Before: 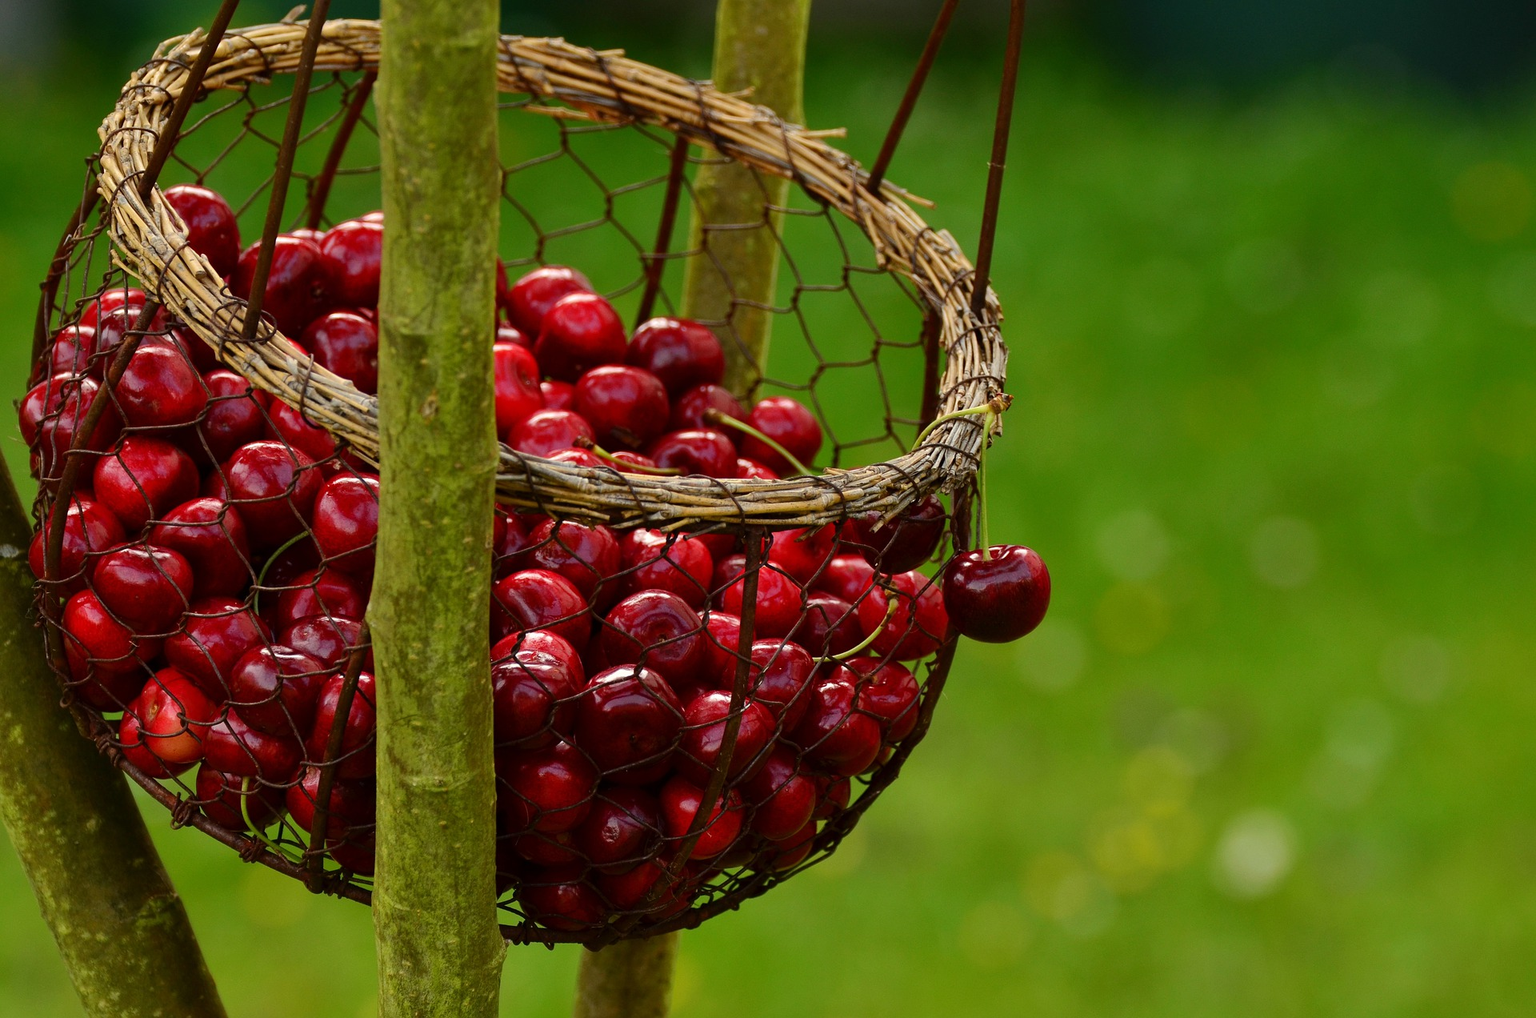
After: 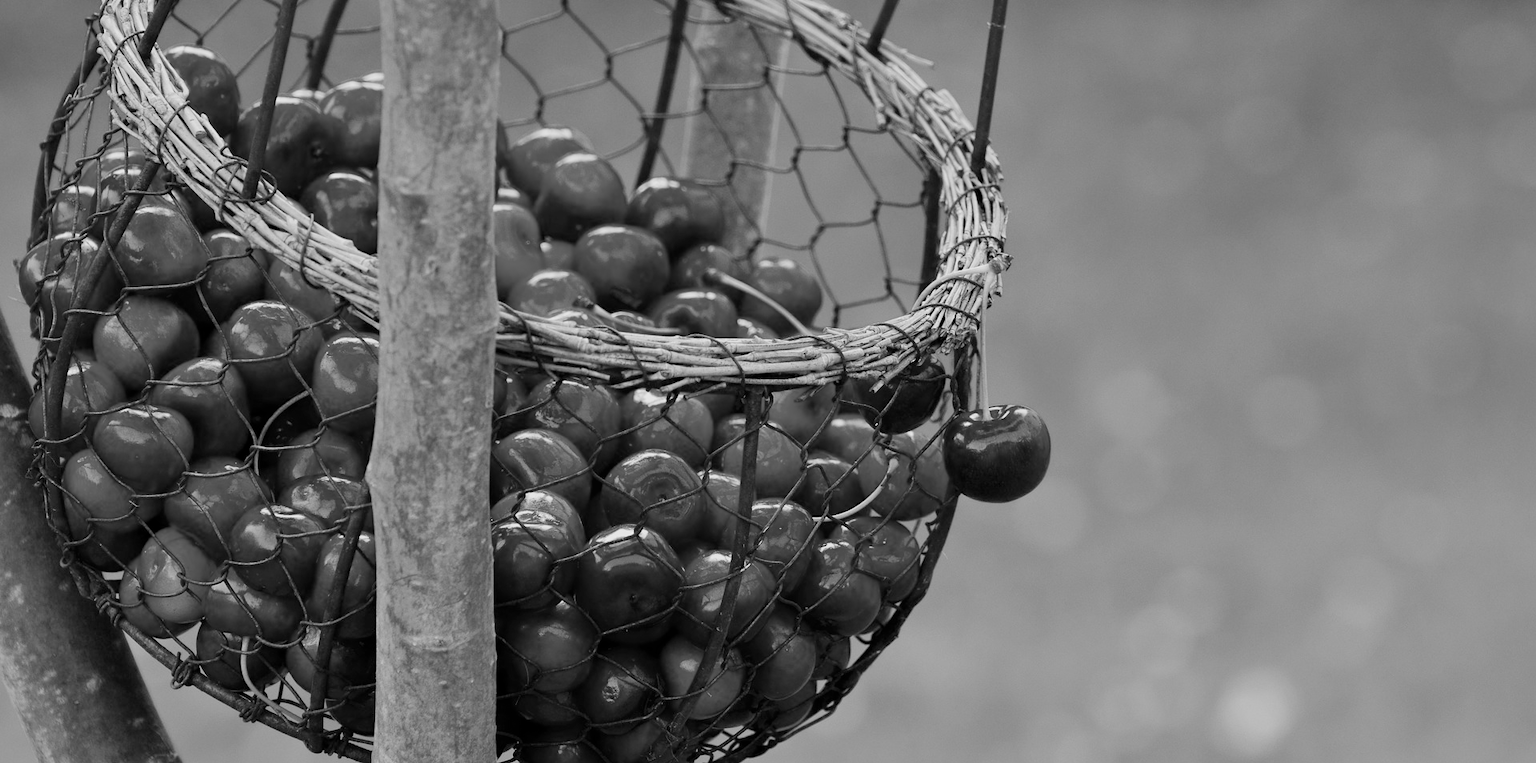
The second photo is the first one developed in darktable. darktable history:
crop: top 13.819%, bottom 11.169%
monochrome: on, module defaults
bloom: size 15%, threshold 97%, strength 7%
velvia: strength 10%
exposure: black level correction 0, exposure 1.1 EV, compensate exposure bias true, compensate highlight preservation false
filmic rgb: black relative exposure -8.79 EV, white relative exposure 4.98 EV, threshold 6 EV, target black luminance 0%, hardness 3.77, latitude 66.34%, contrast 0.822, highlights saturation mix 10%, shadows ↔ highlights balance 20%, add noise in highlights 0.1, color science v4 (2020), iterations of high-quality reconstruction 0, type of noise poissonian, enable highlight reconstruction true
